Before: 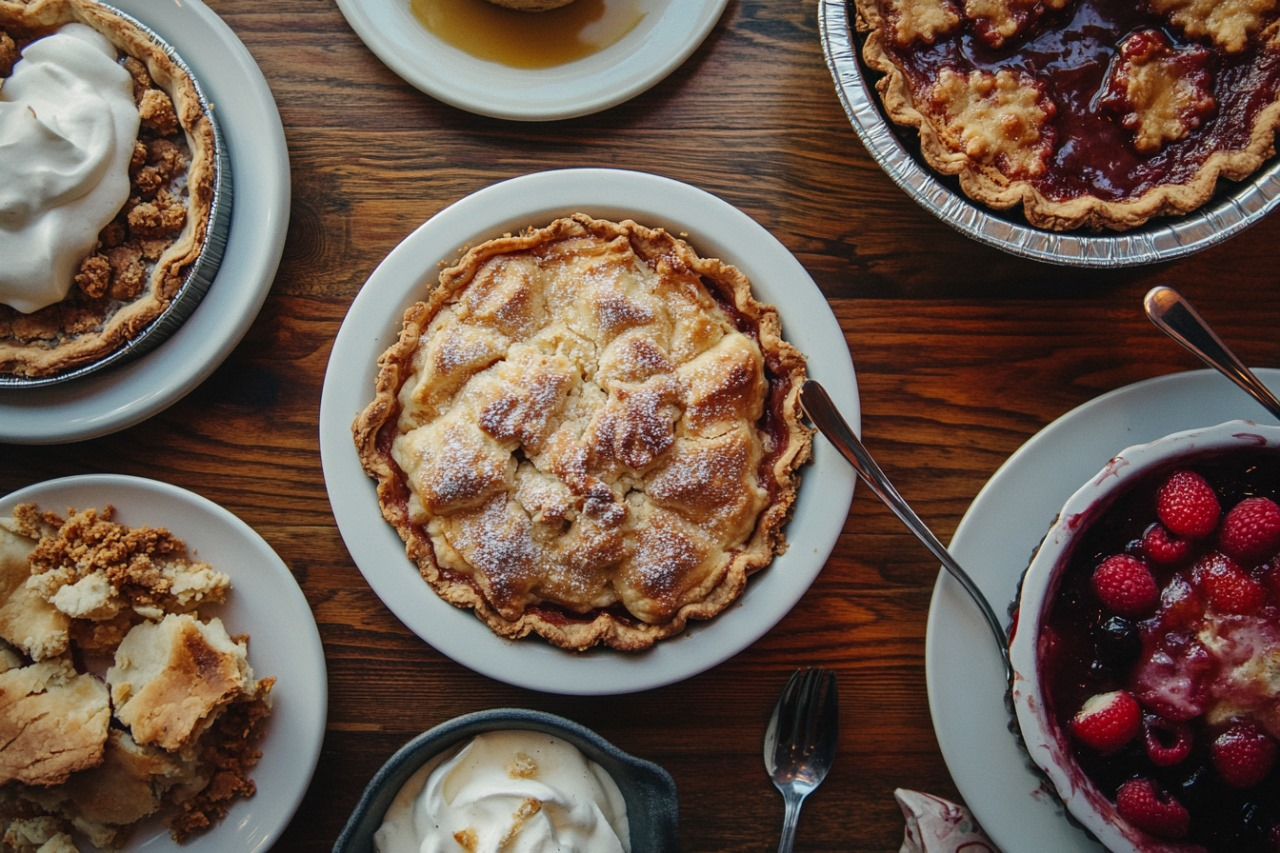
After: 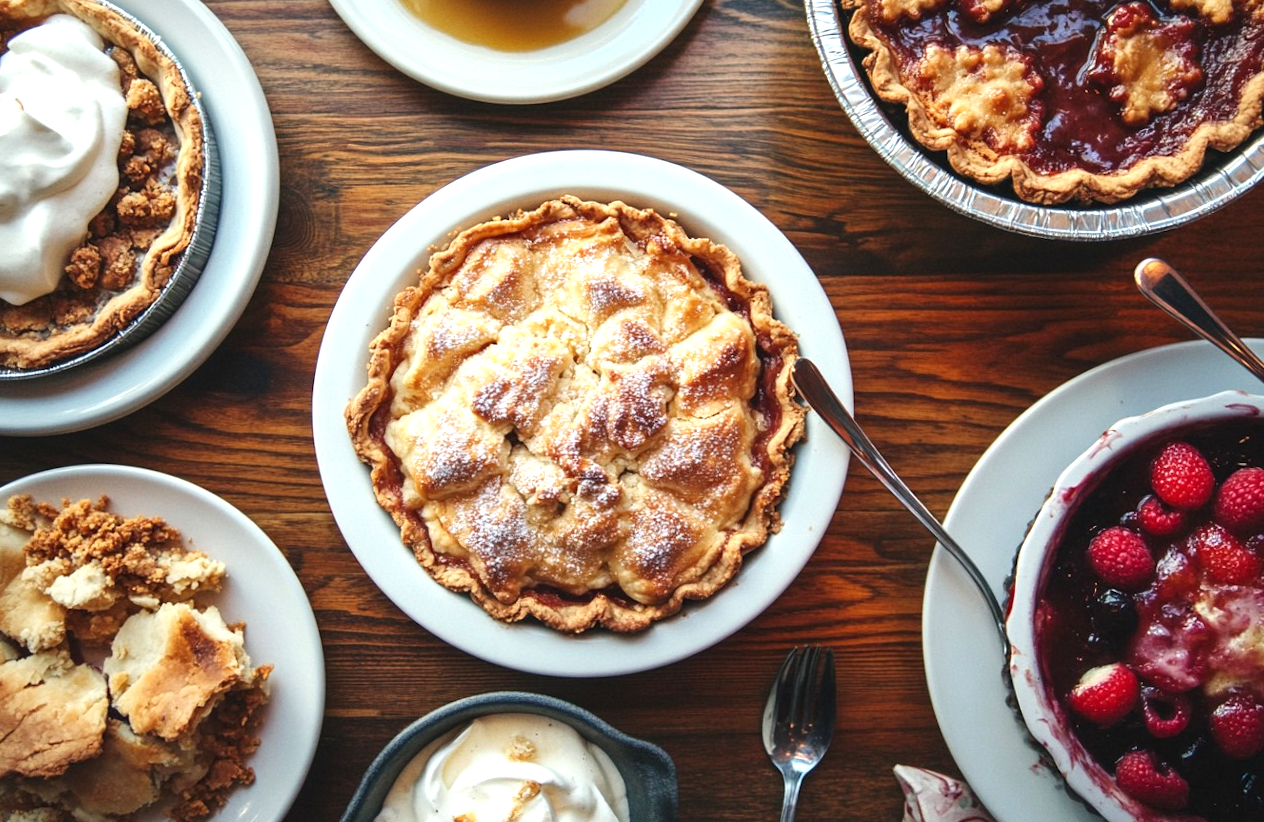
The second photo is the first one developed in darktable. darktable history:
crop: top 1.049%, right 0.001%
exposure: black level correction 0, exposure 1 EV, compensate highlight preservation false
rotate and perspective: rotation -1°, crop left 0.011, crop right 0.989, crop top 0.025, crop bottom 0.975
